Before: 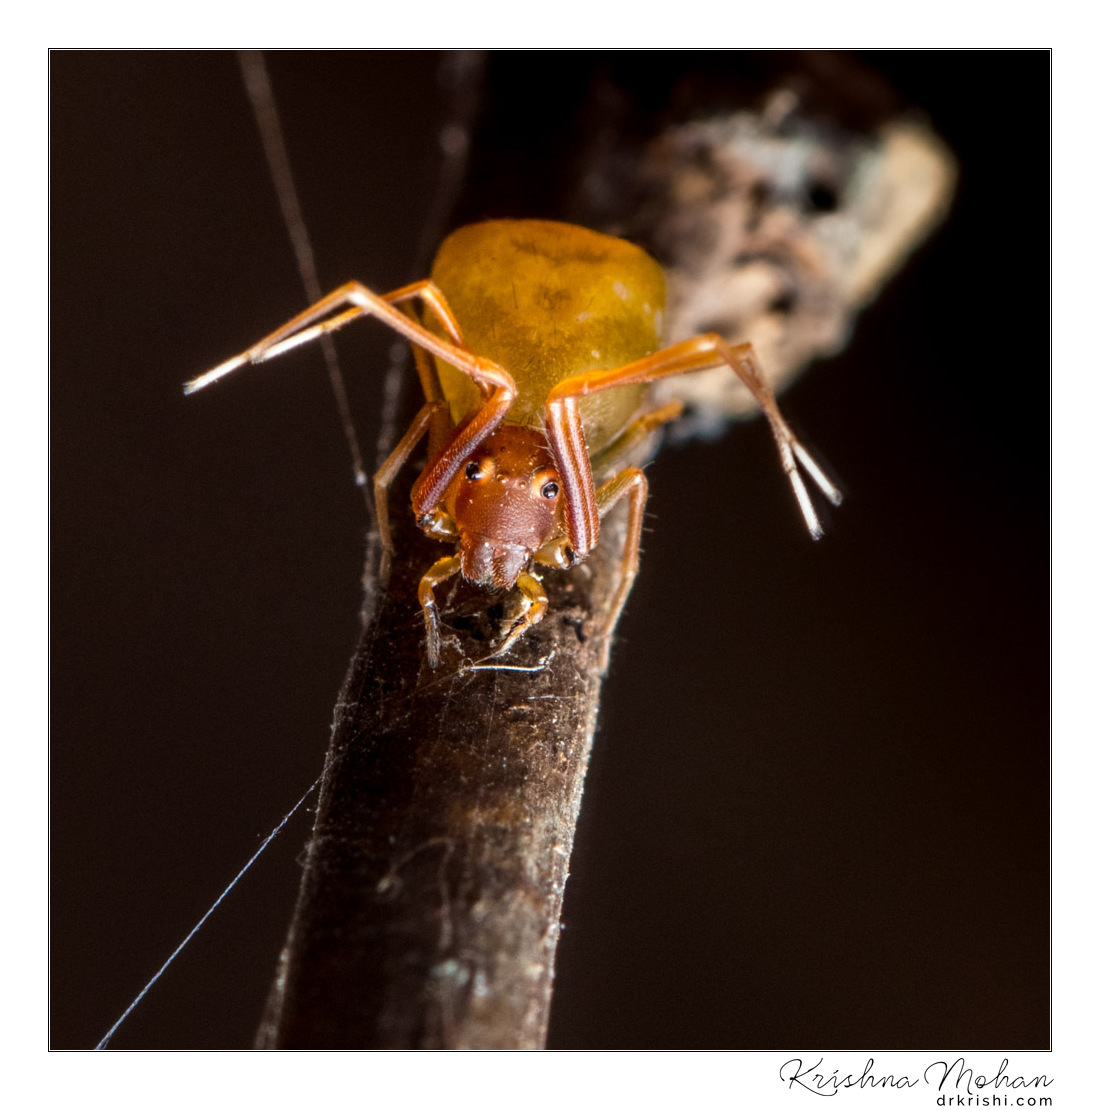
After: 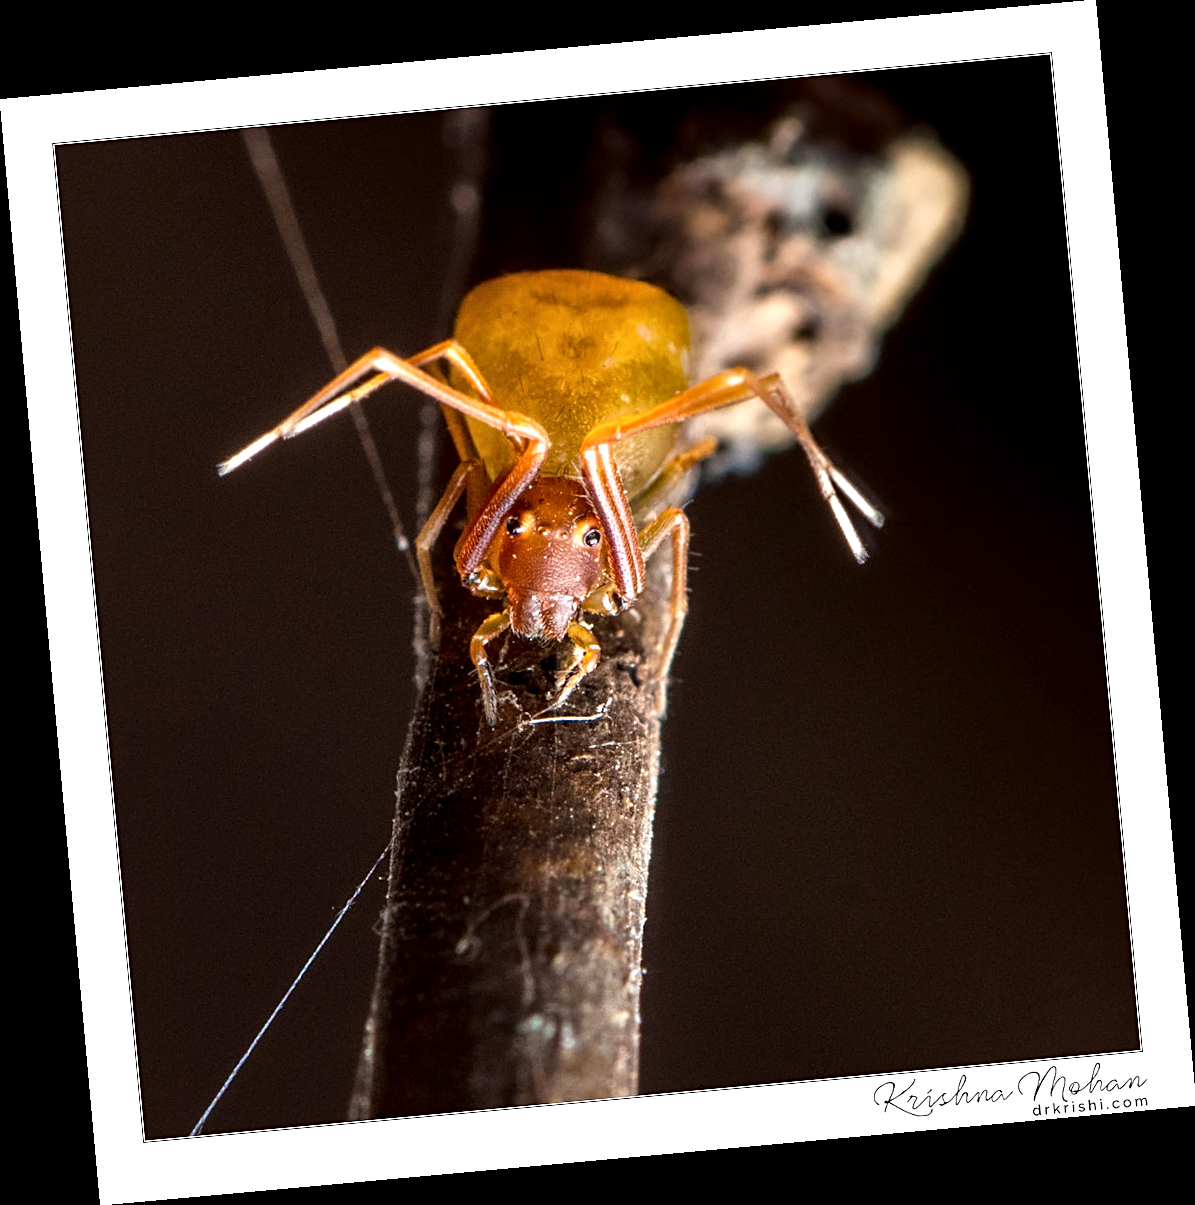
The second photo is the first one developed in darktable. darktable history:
rotate and perspective: rotation -5.2°, automatic cropping off
exposure: exposure 0.4 EV, compensate highlight preservation false
local contrast: mode bilateral grid, contrast 20, coarseness 50, detail 120%, midtone range 0.2
sharpen: on, module defaults
